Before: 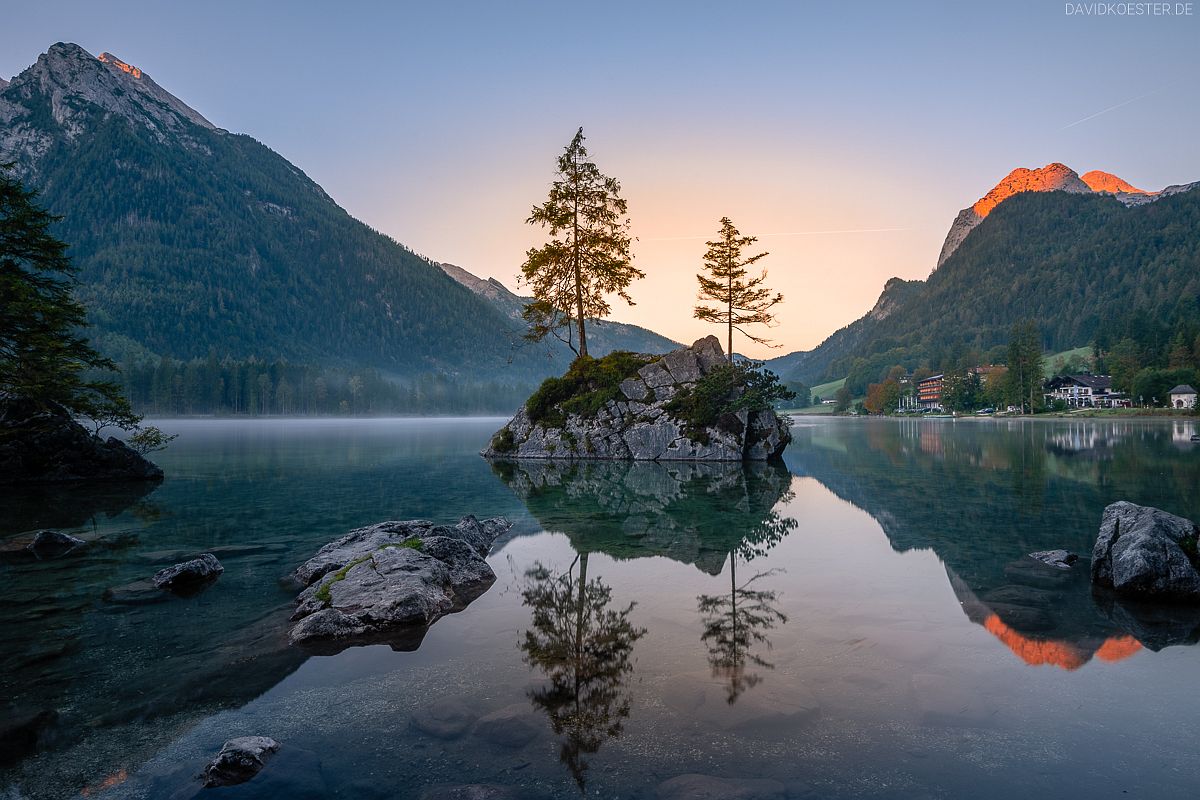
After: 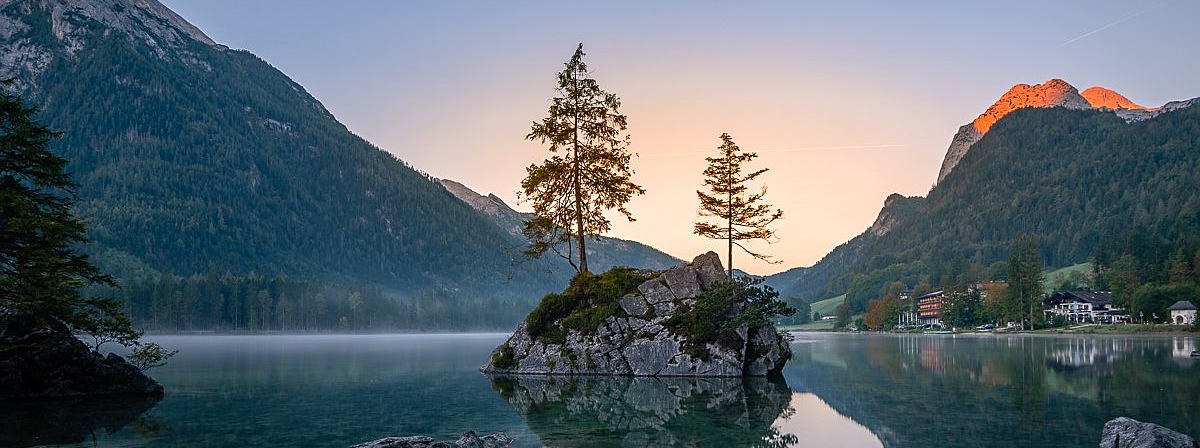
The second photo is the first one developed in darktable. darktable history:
sharpen: amount 0.2
crop and rotate: top 10.605%, bottom 33.274%
